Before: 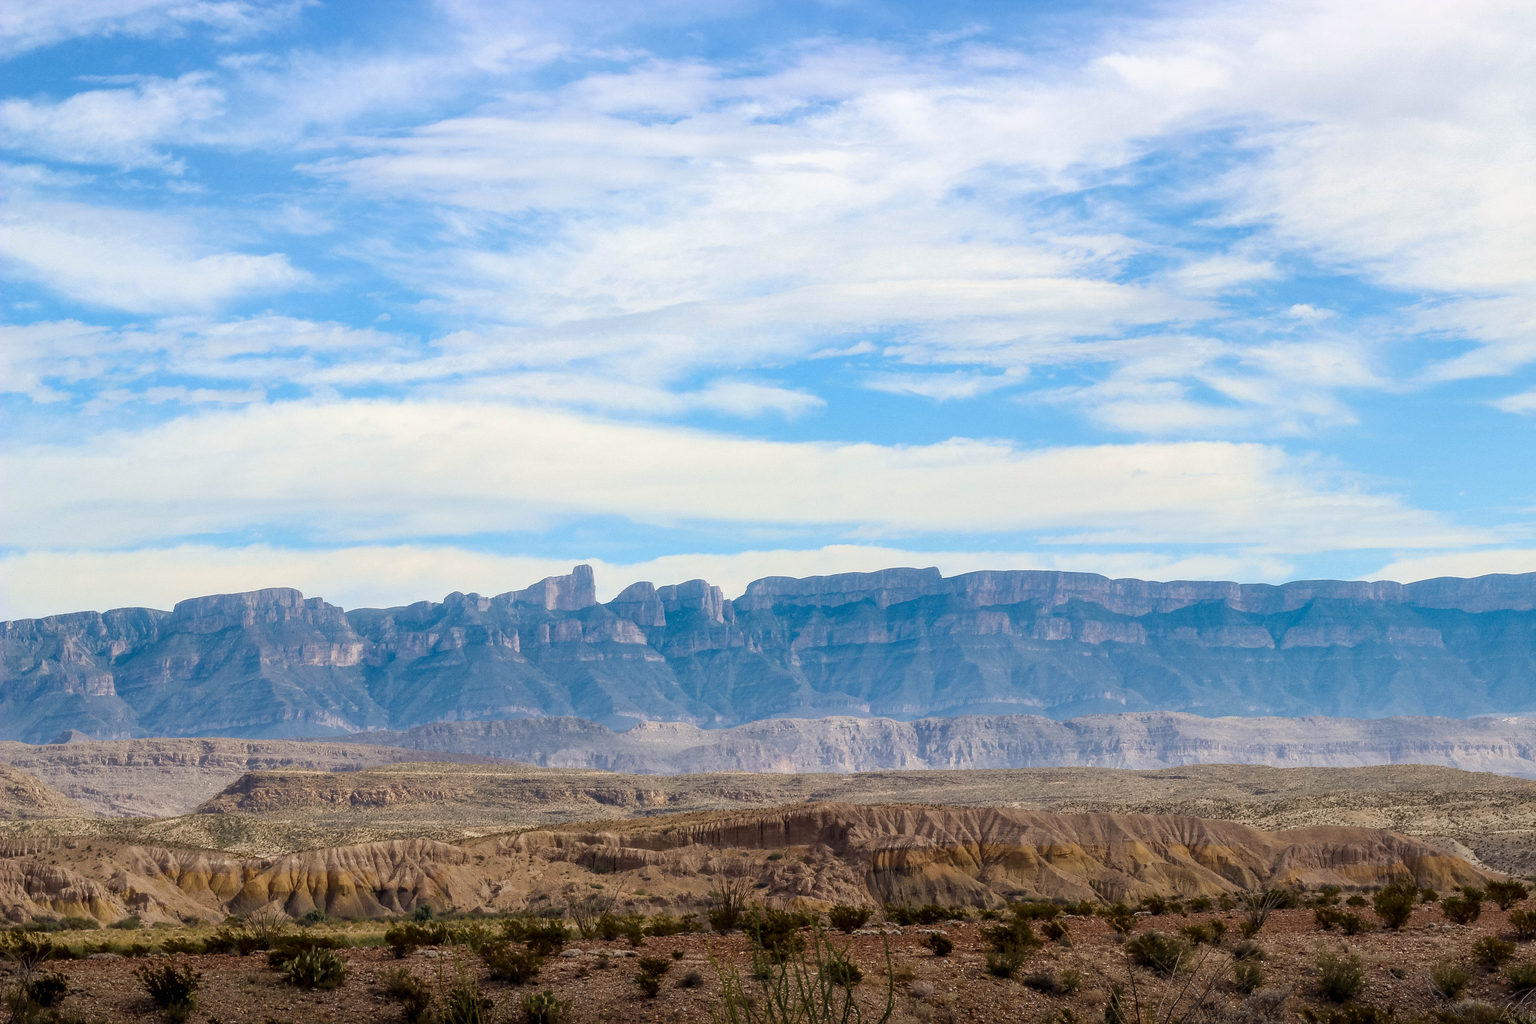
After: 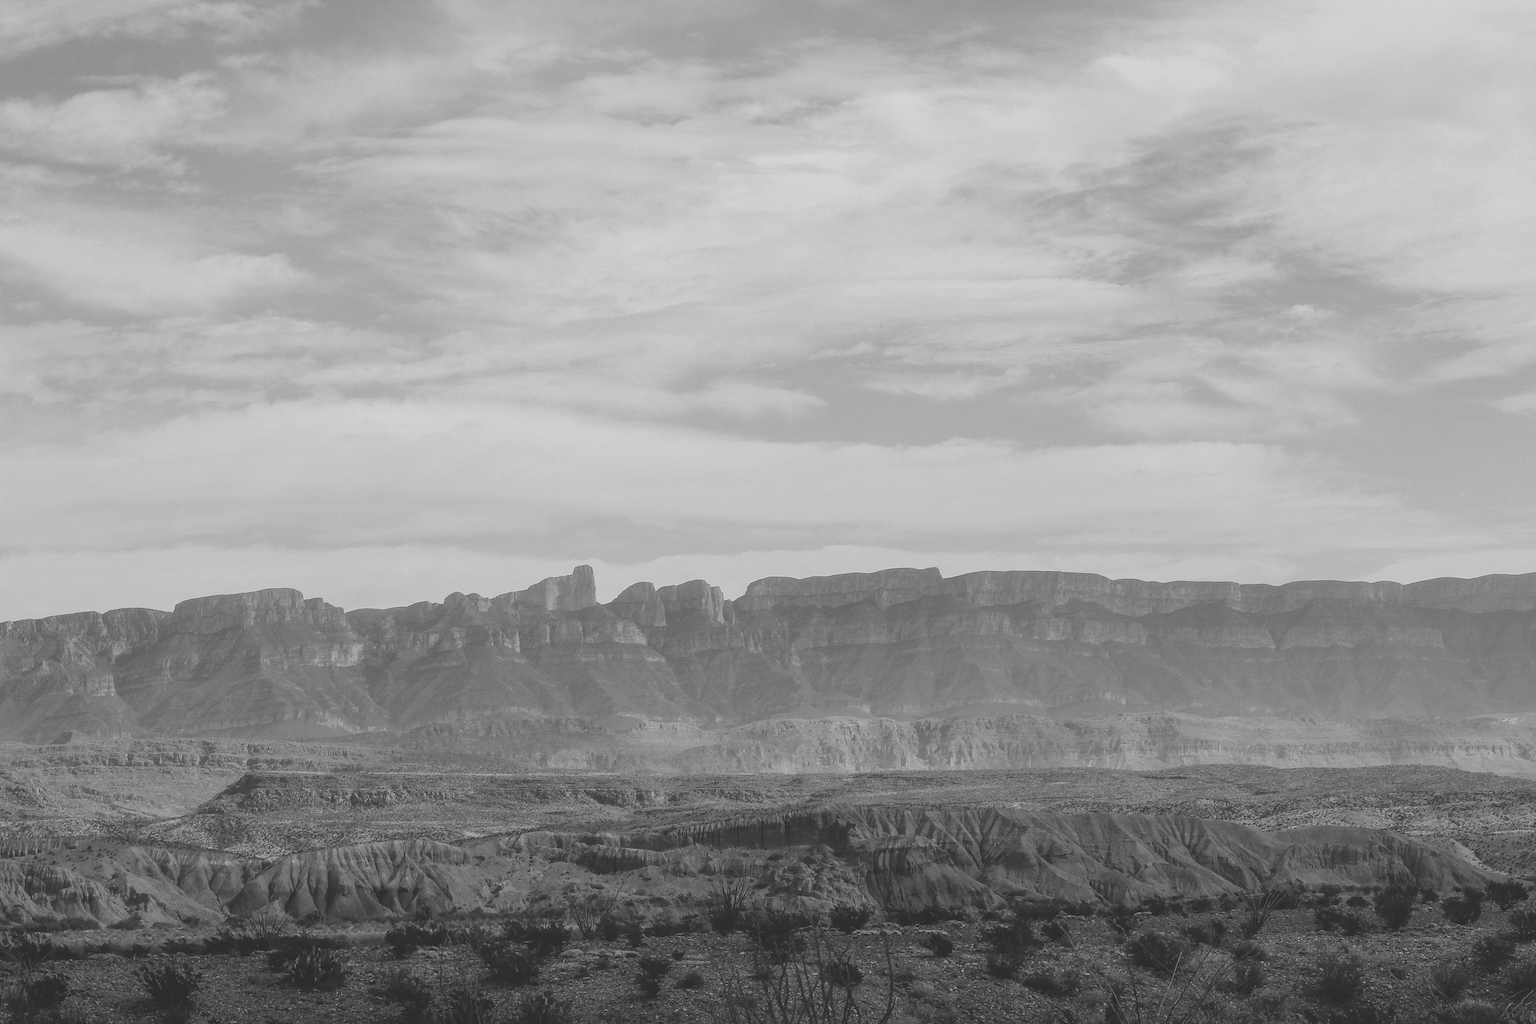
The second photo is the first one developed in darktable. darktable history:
color calibration: output gray [0.267, 0.423, 0.261, 0], gray › normalize channels true, x 0.367, y 0.376, temperature 4368.64 K, gamut compression 0.02
exposure: black level correction -0.036, exposure -0.497 EV, compensate highlight preservation false
